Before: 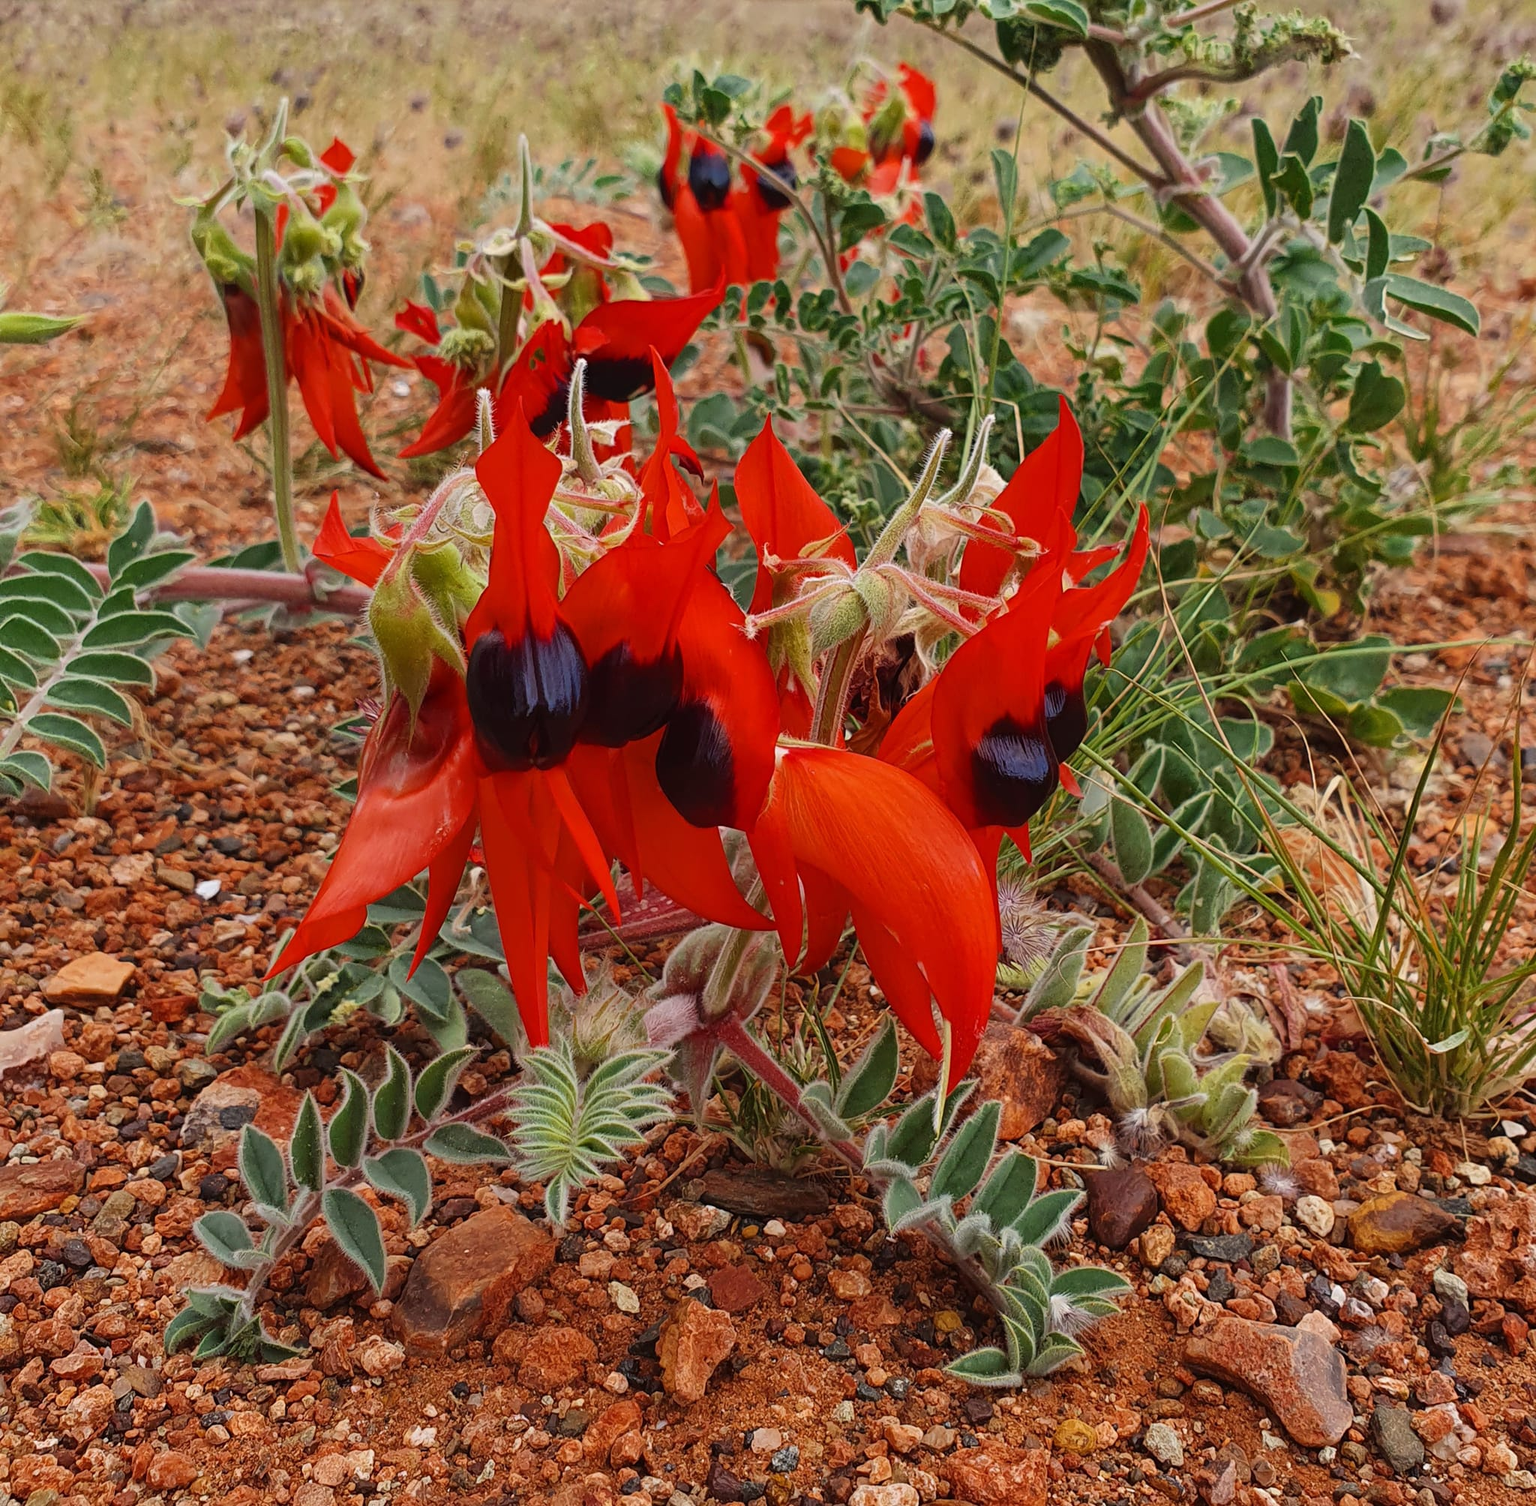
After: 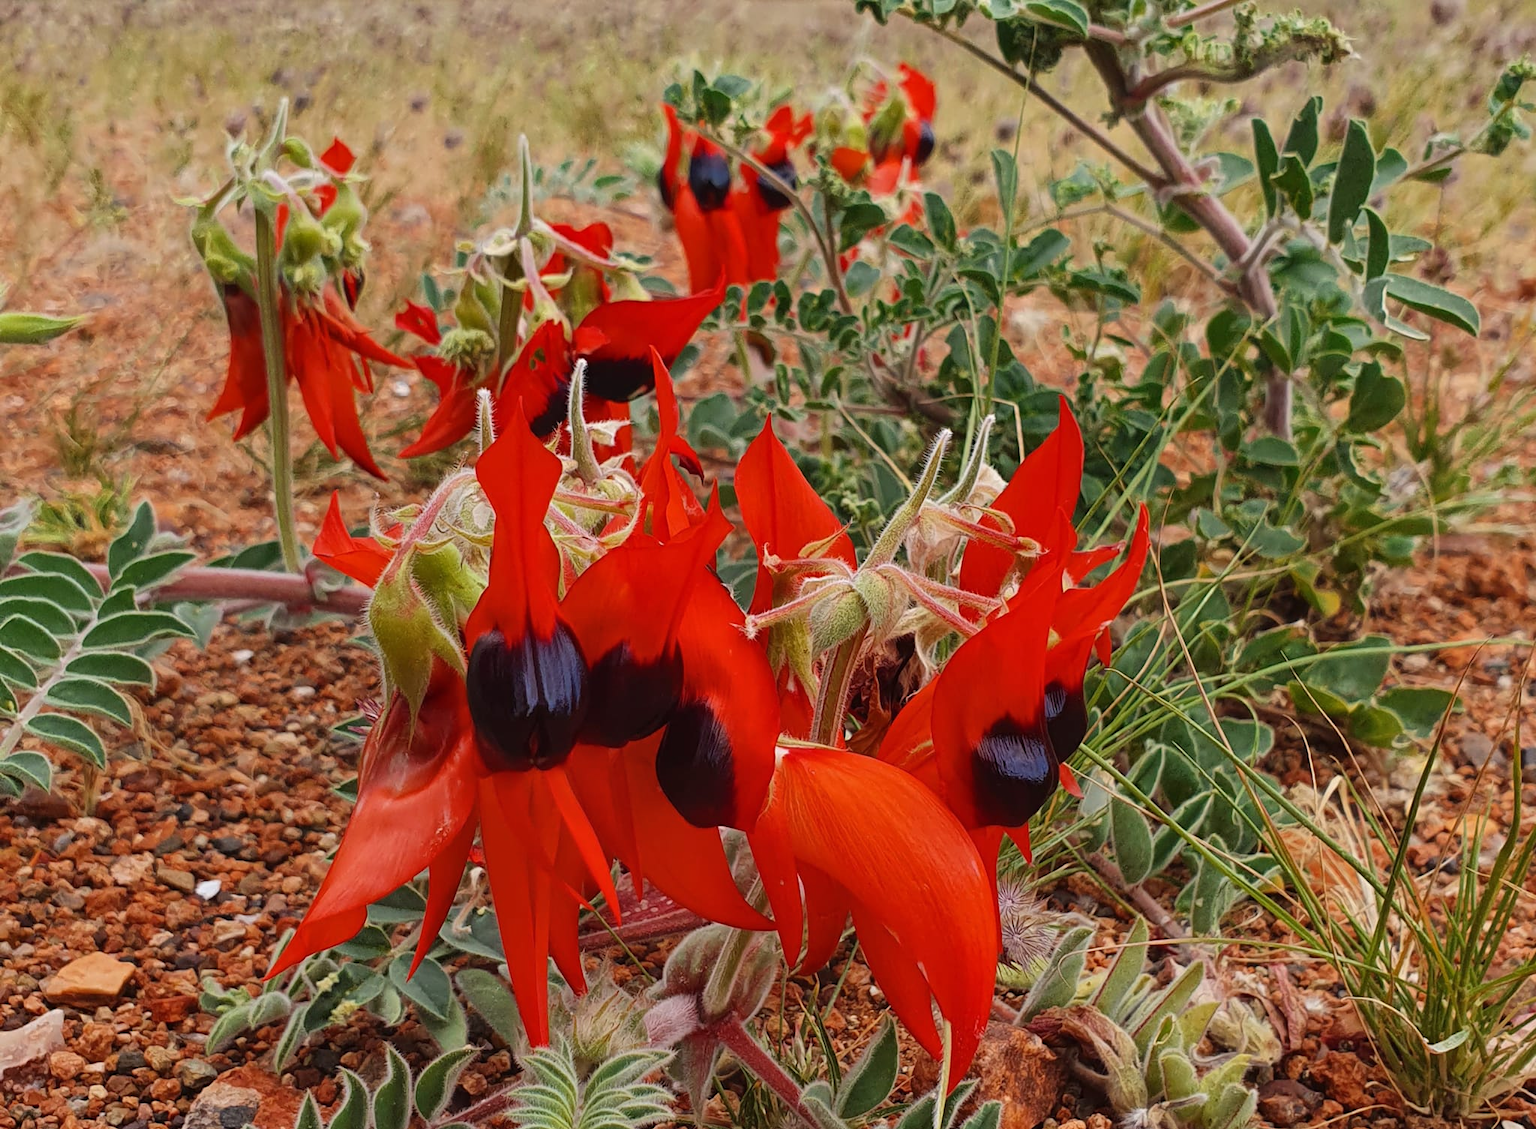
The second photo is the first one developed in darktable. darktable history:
shadows and highlights: shadows 29.37, highlights -28.93, low approximation 0.01, soften with gaussian
crop: bottom 24.982%
